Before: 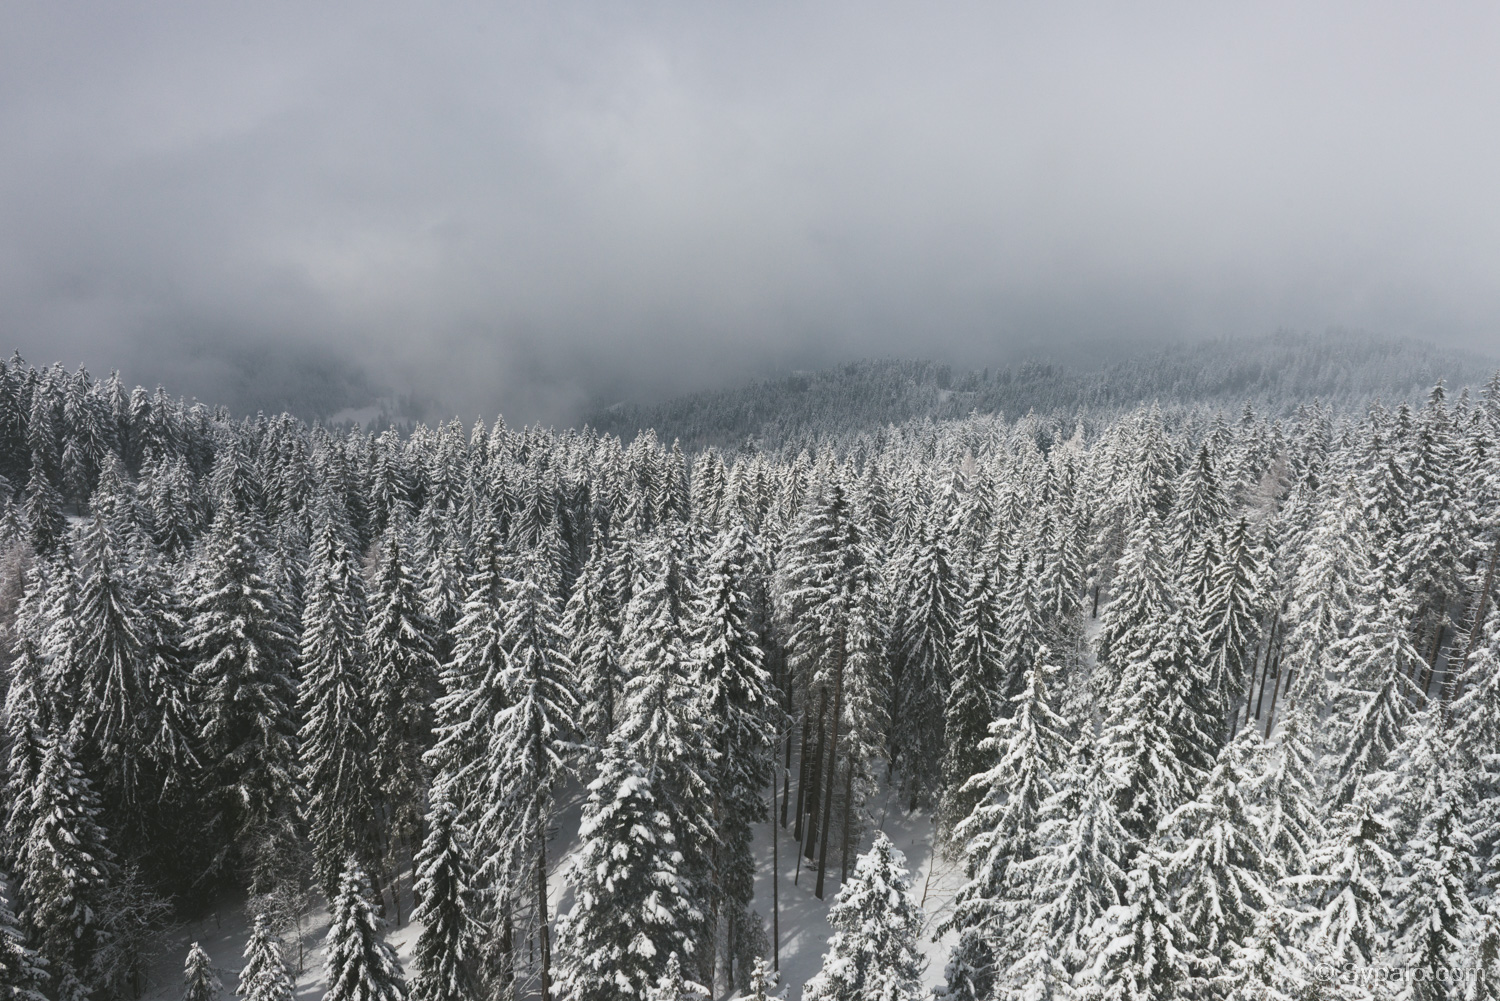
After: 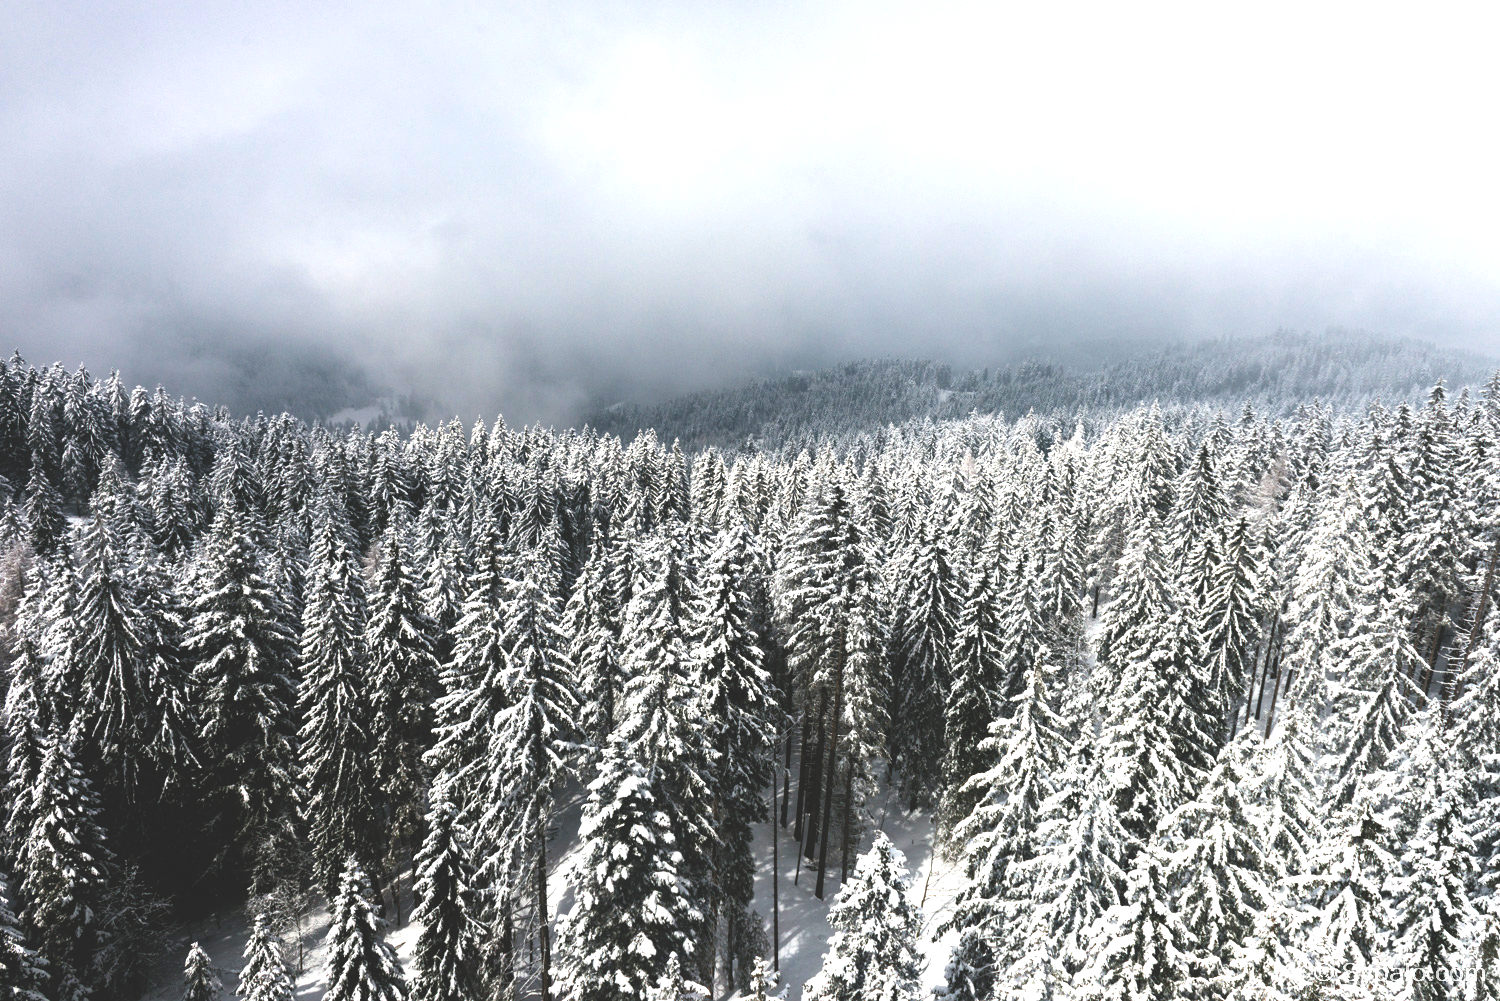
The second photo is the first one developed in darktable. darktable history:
base curve: curves: ch0 [(0, 0.02) (0.083, 0.036) (1, 1)], preserve colors none
exposure: black level correction 0, exposure 0.897 EV, compensate highlight preservation false
levels: levels [0.016, 0.492, 0.969]
